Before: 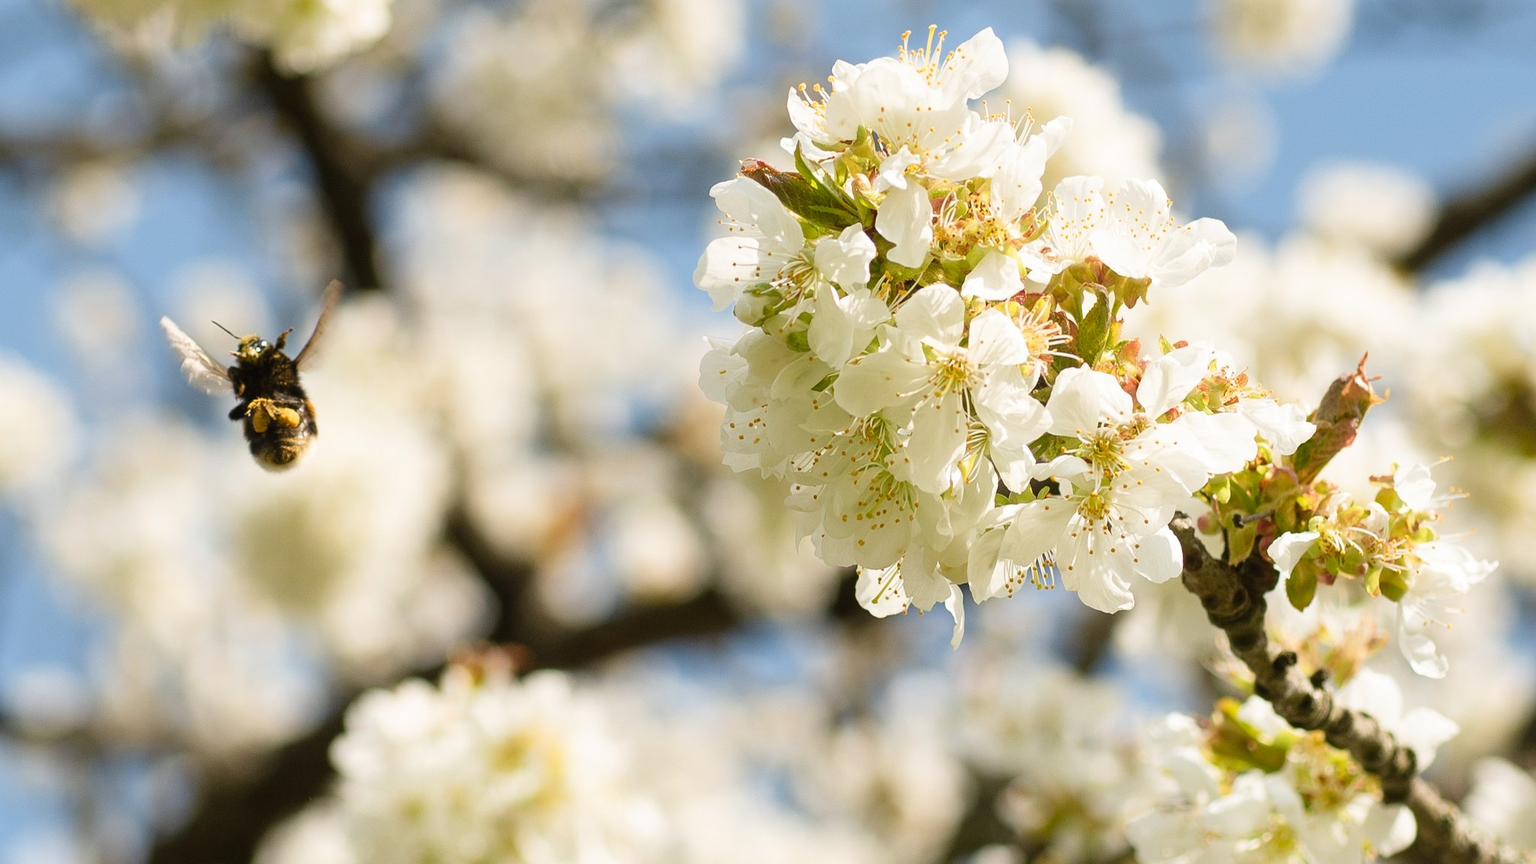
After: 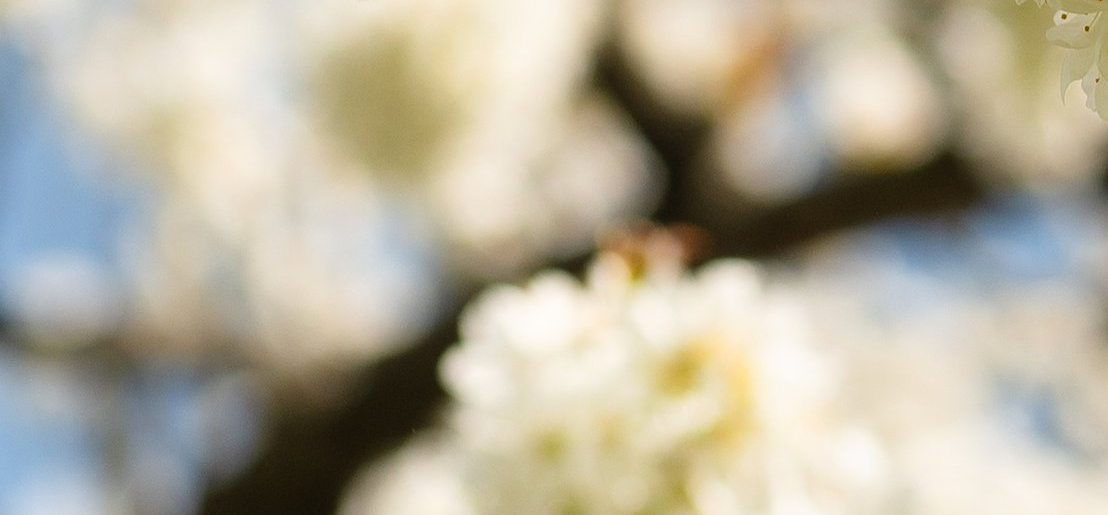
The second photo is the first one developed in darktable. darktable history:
crop and rotate: top 55.068%, right 45.851%, bottom 0.176%
tone equalizer: mask exposure compensation -0.493 EV
